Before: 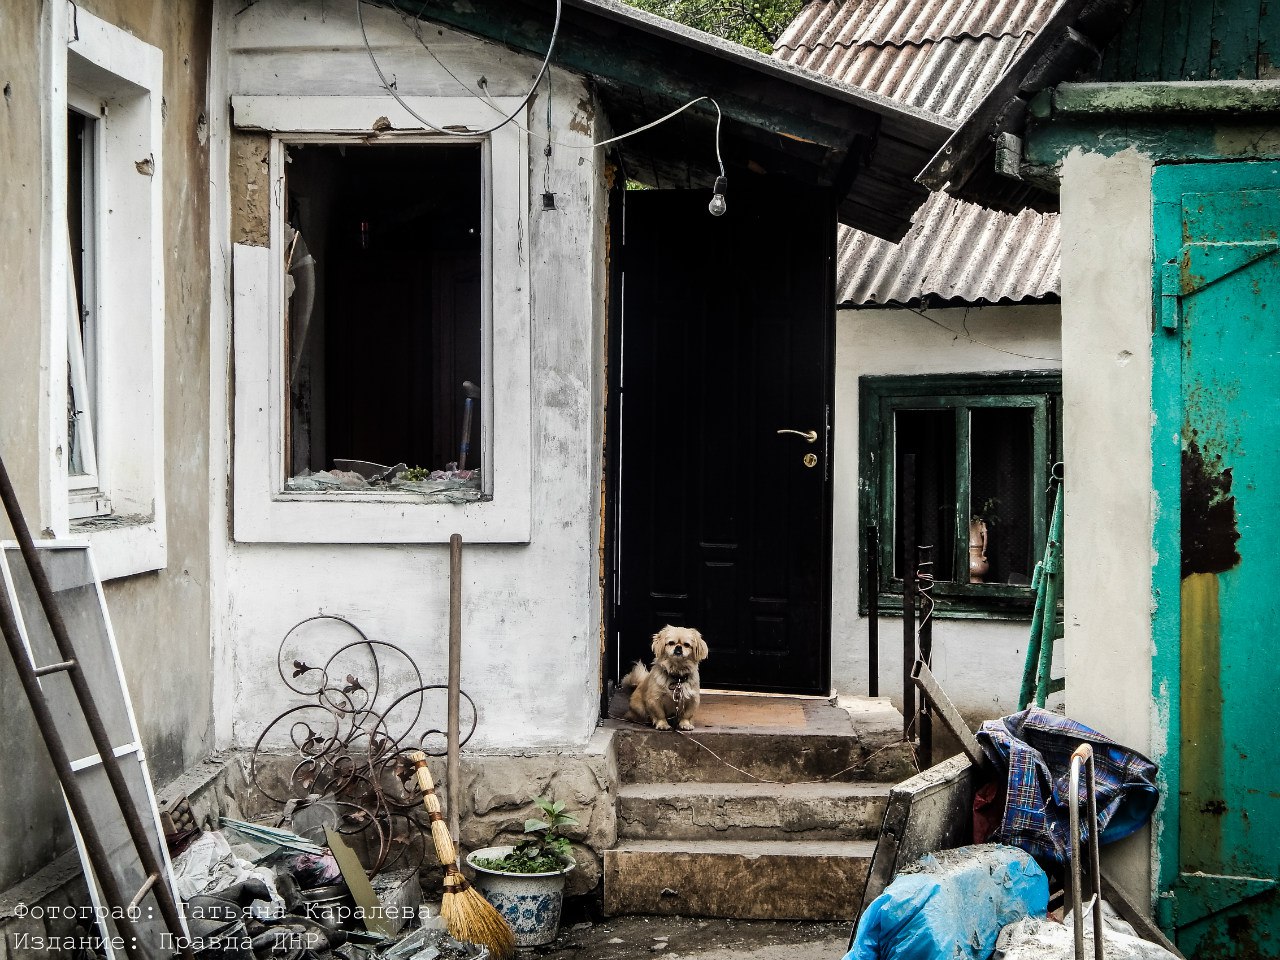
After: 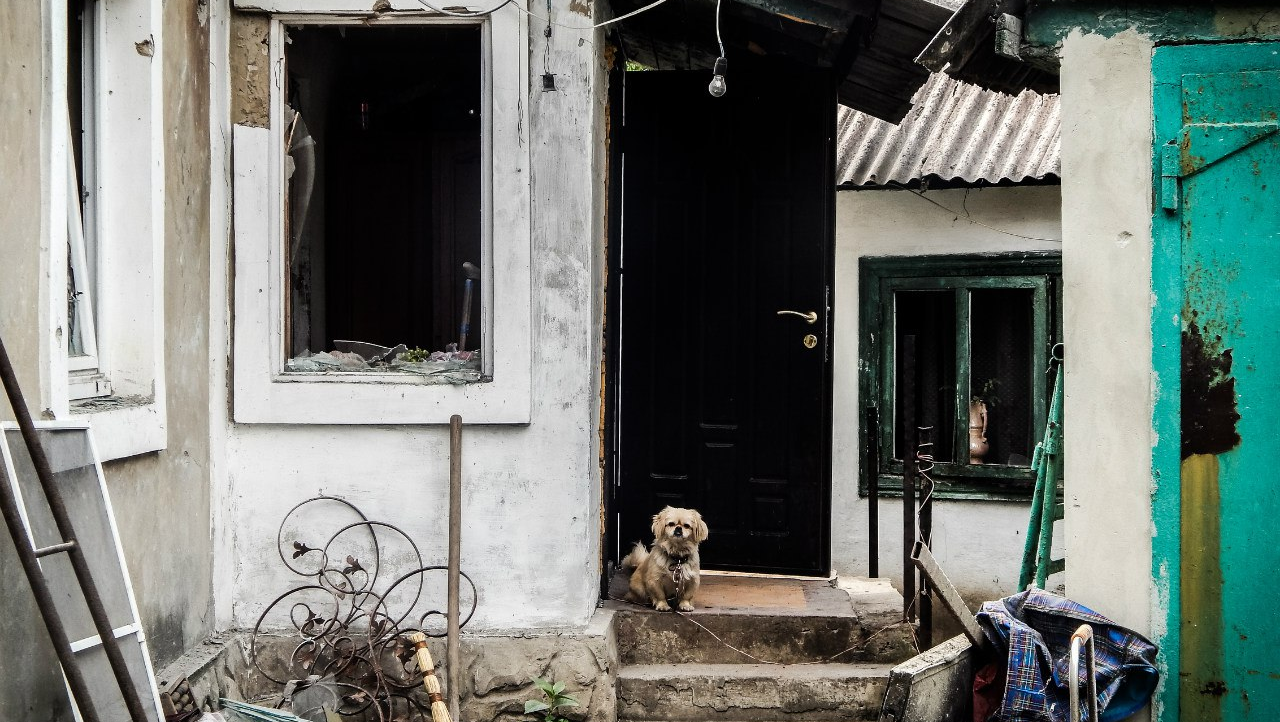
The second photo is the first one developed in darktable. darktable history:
crop and rotate: top 12.483%, bottom 12.299%
